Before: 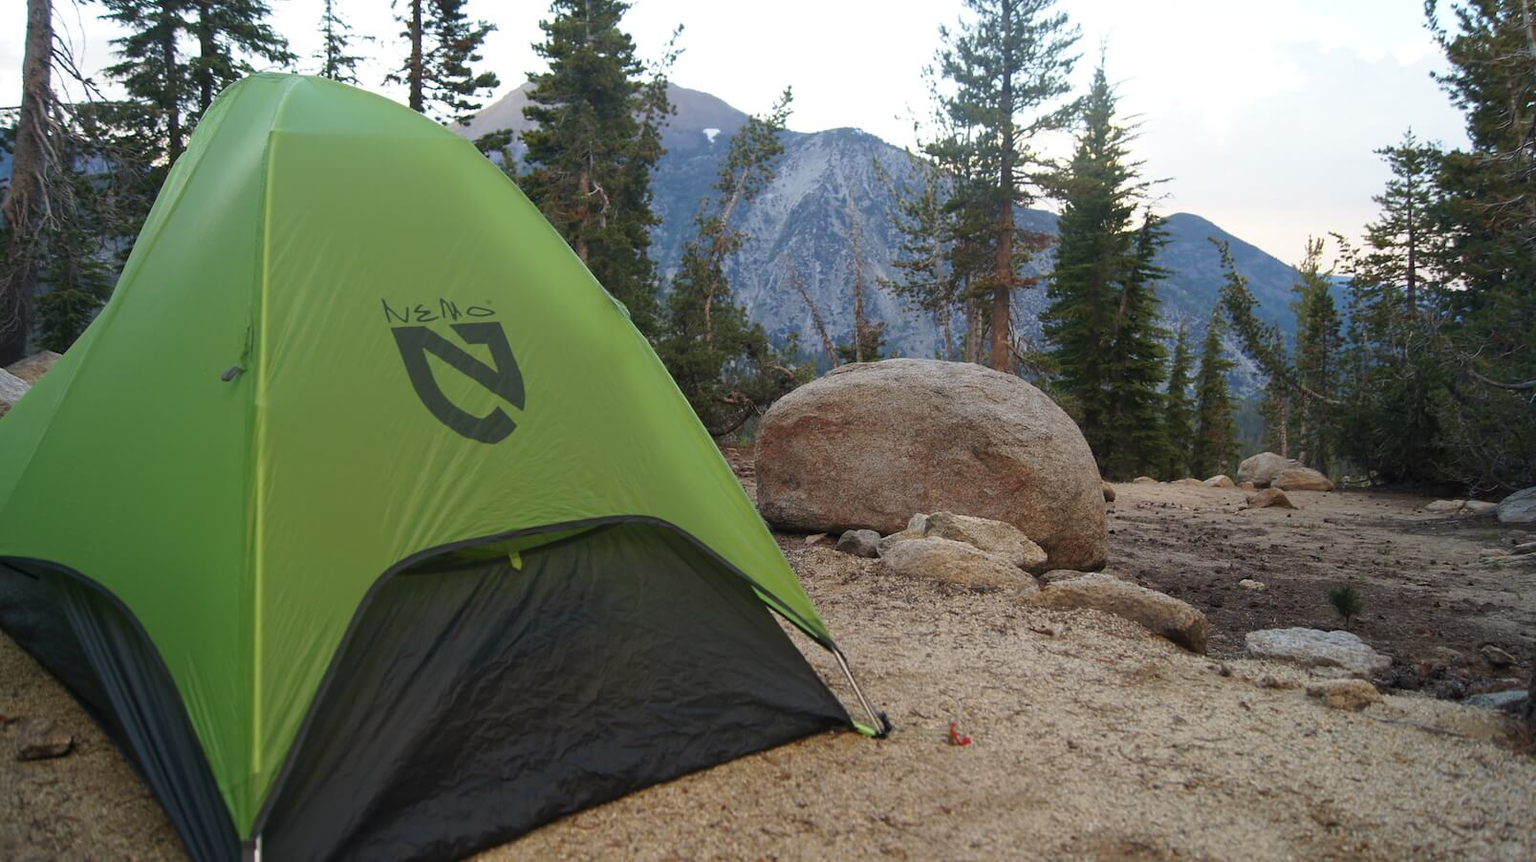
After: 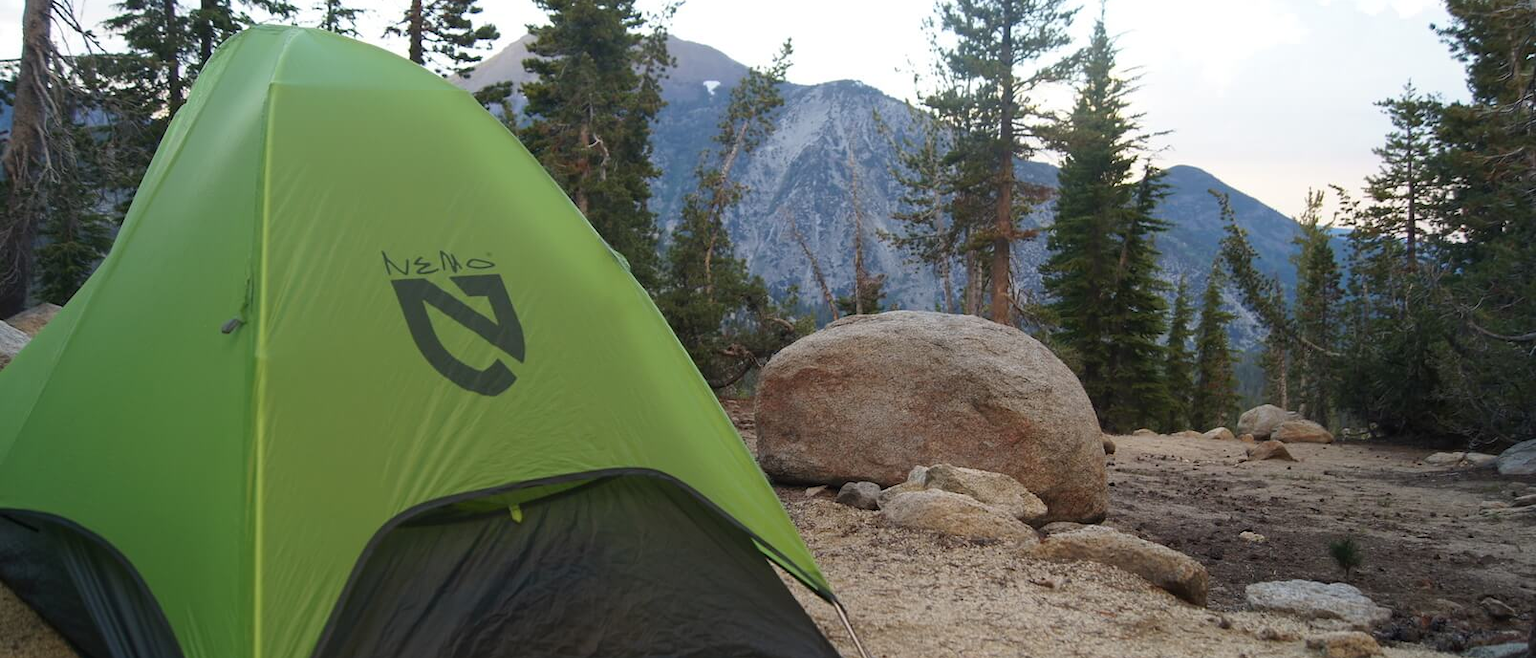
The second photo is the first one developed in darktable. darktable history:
crop: top 5.641%, bottom 17.92%
